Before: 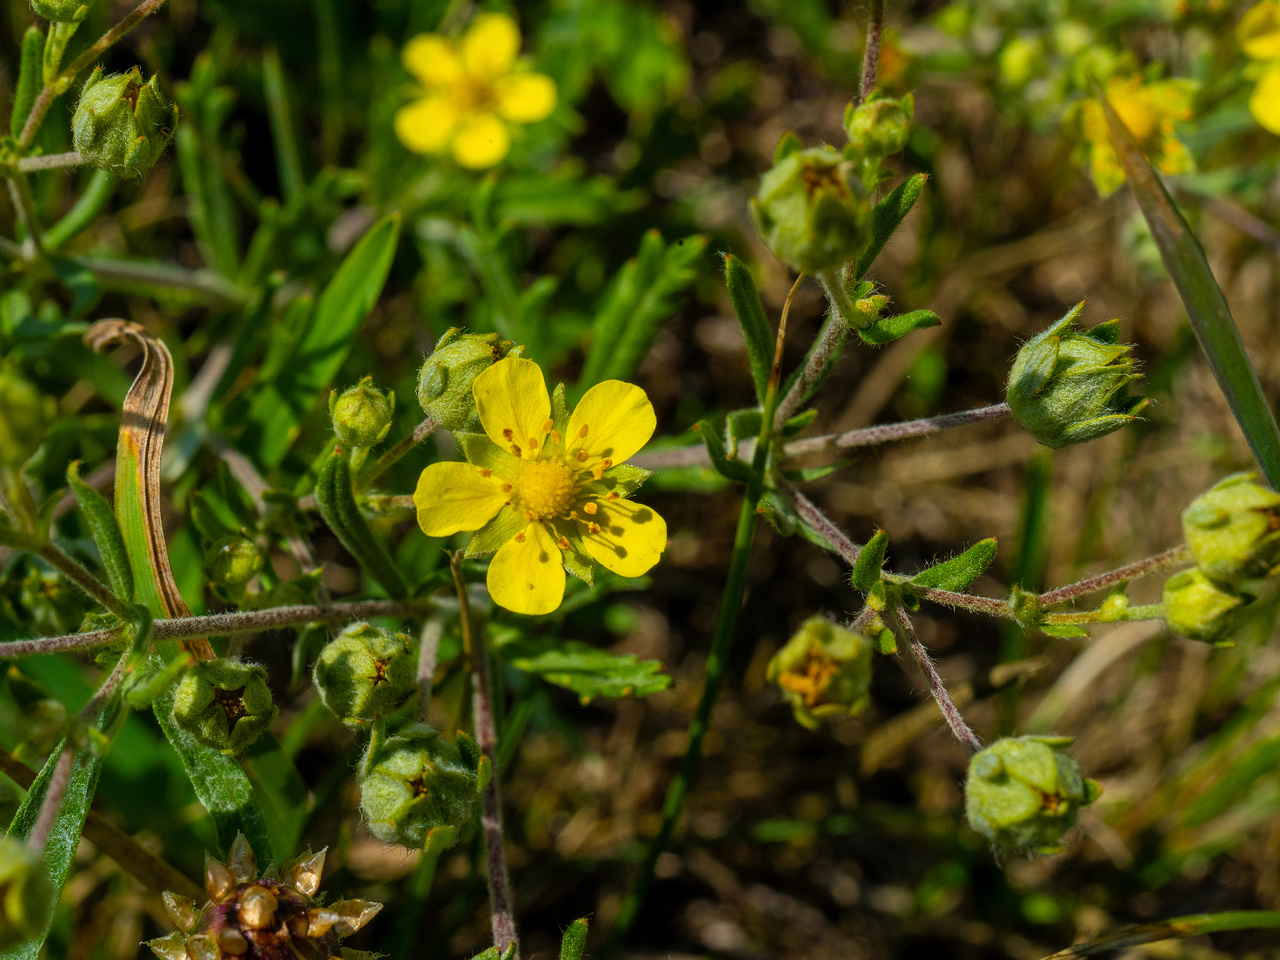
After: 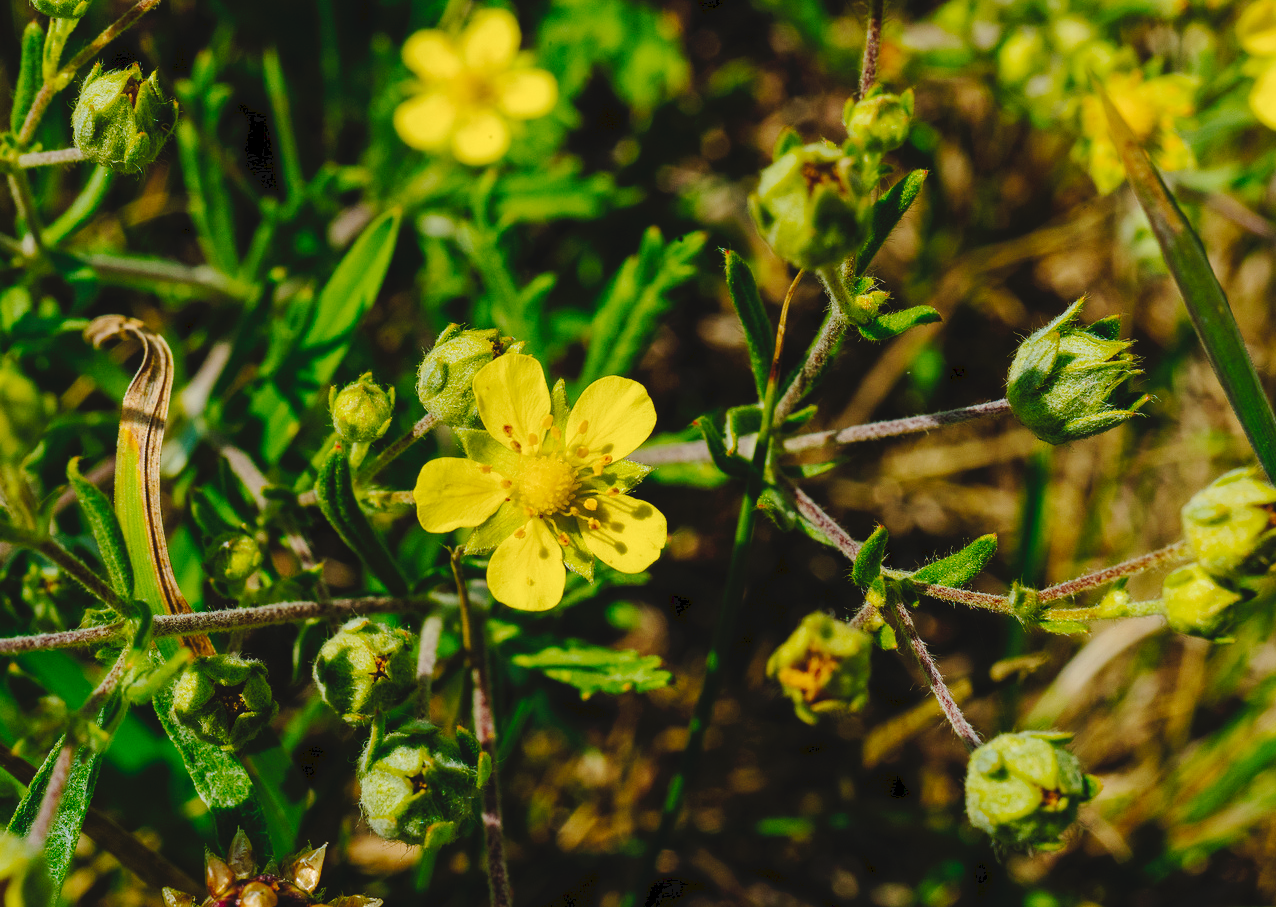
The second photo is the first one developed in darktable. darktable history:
crop: top 0.448%, right 0.264%, bottom 5.045%
tone curve: curves: ch0 [(0, 0) (0.003, 0.058) (0.011, 0.061) (0.025, 0.065) (0.044, 0.076) (0.069, 0.083) (0.1, 0.09) (0.136, 0.102) (0.177, 0.145) (0.224, 0.196) (0.277, 0.278) (0.335, 0.375) (0.399, 0.486) (0.468, 0.578) (0.543, 0.651) (0.623, 0.717) (0.709, 0.783) (0.801, 0.838) (0.898, 0.91) (1, 1)], preserve colors none
